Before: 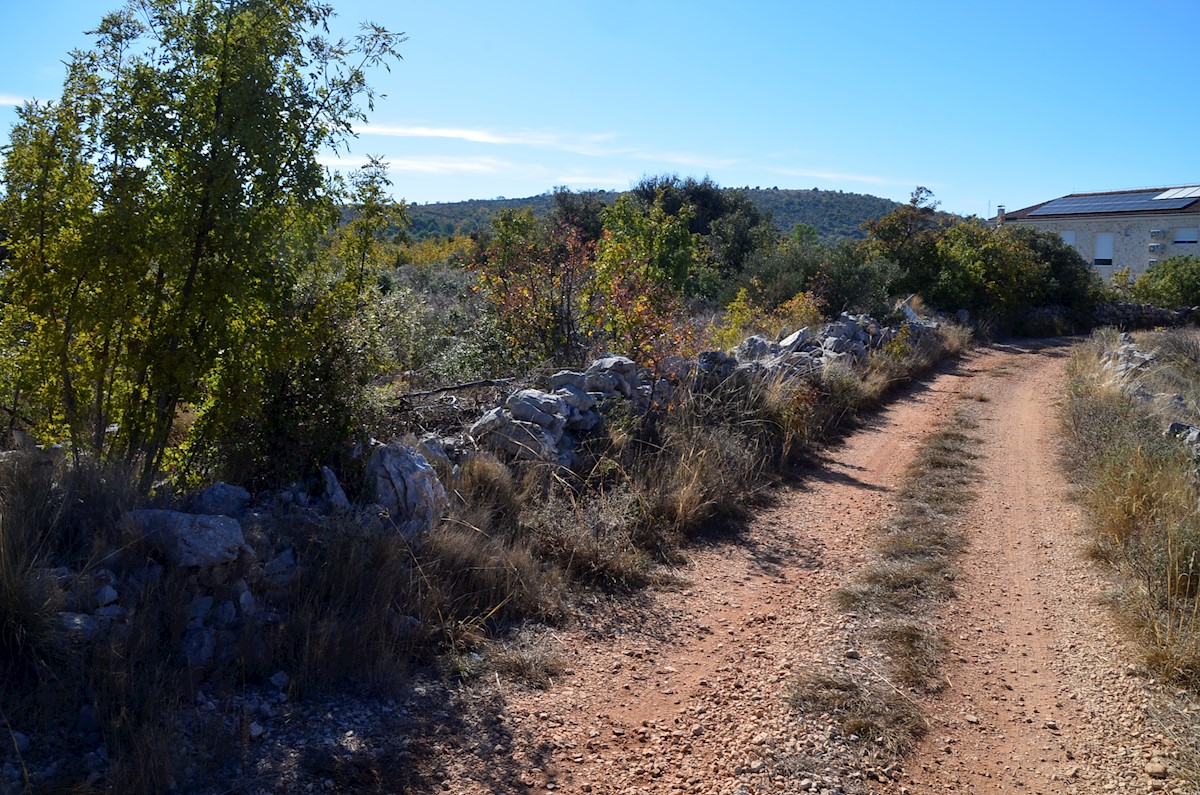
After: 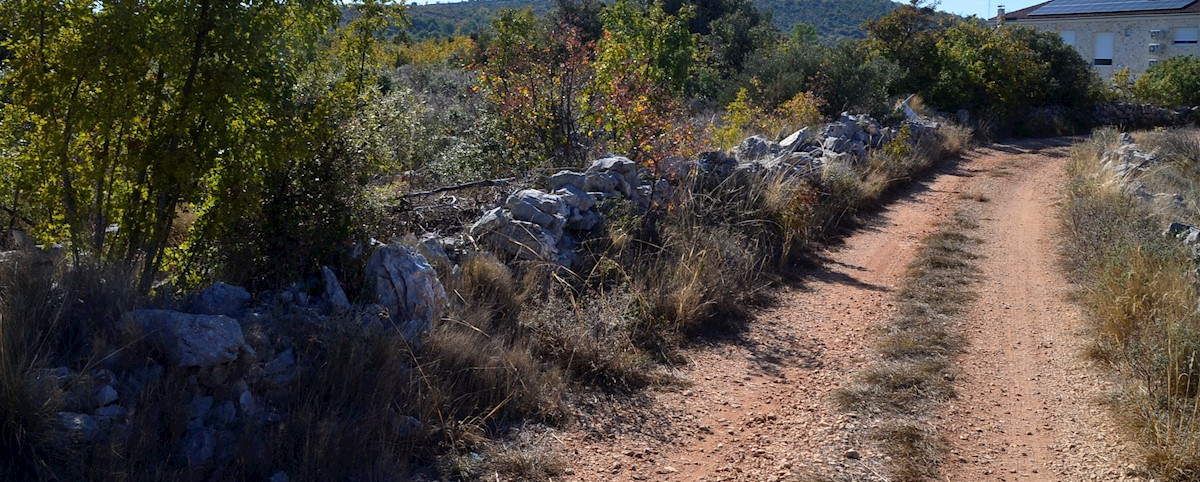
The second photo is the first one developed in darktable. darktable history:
crop and rotate: top 25.357%, bottom 13.942%
